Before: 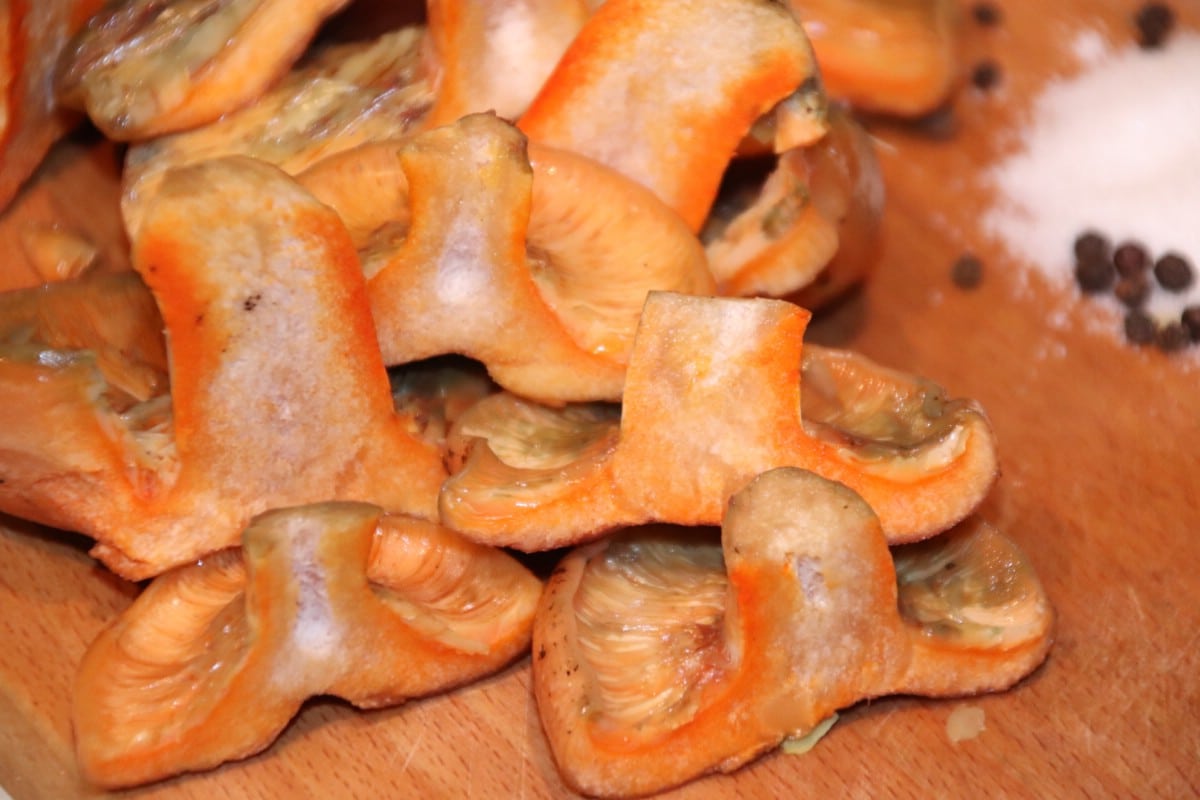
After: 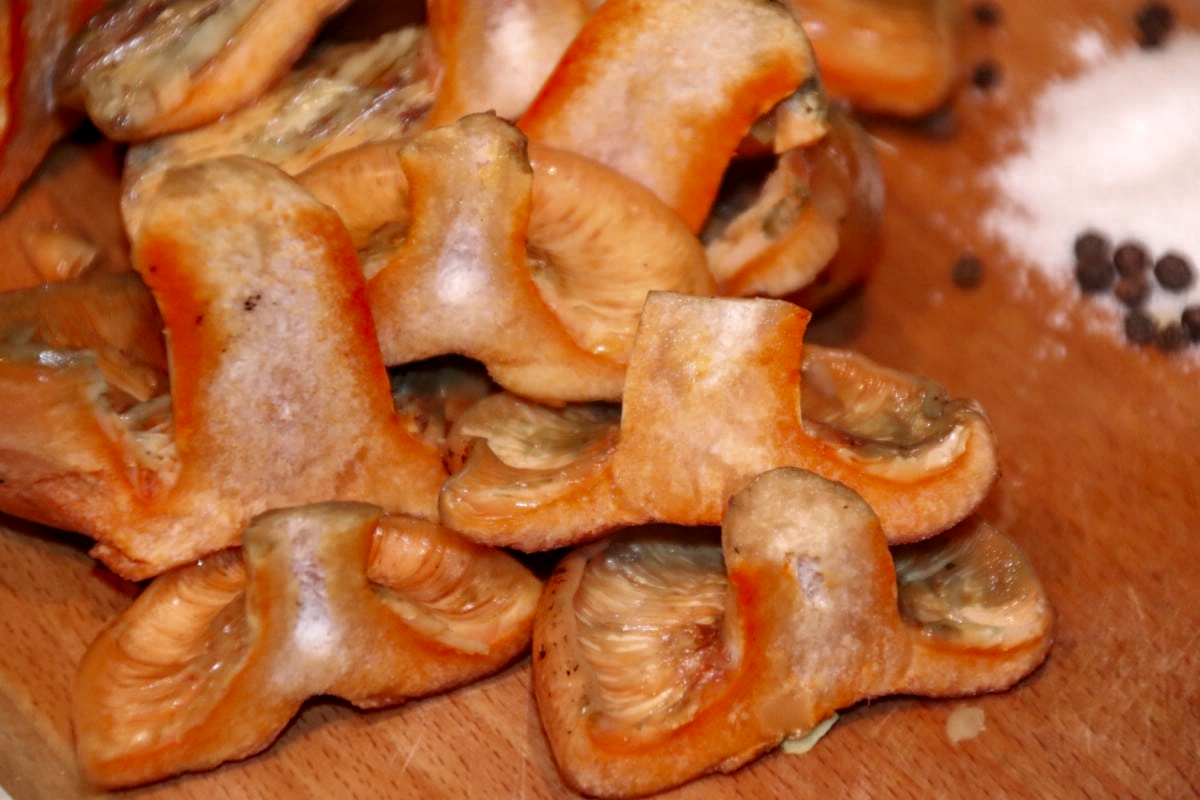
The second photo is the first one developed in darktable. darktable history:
local contrast: detail 130%
color zones: curves: ch0 [(0, 0.5) (0.125, 0.4) (0.25, 0.5) (0.375, 0.4) (0.5, 0.4) (0.625, 0.6) (0.75, 0.6) (0.875, 0.5)]; ch1 [(0, 0.4) (0.125, 0.5) (0.25, 0.4) (0.375, 0.4) (0.5, 0.4) (0.625, 0.4) (0.75, 0.5) (0.875, 0.4)]; ch2 [(0, 0.6) (0.125, 0.5) (0.25, 0.5) (0.375, 0.6) (0.5, 0.6) (0.625, 0.5) (0.75, 0.5) (0.875, 0.5)]
